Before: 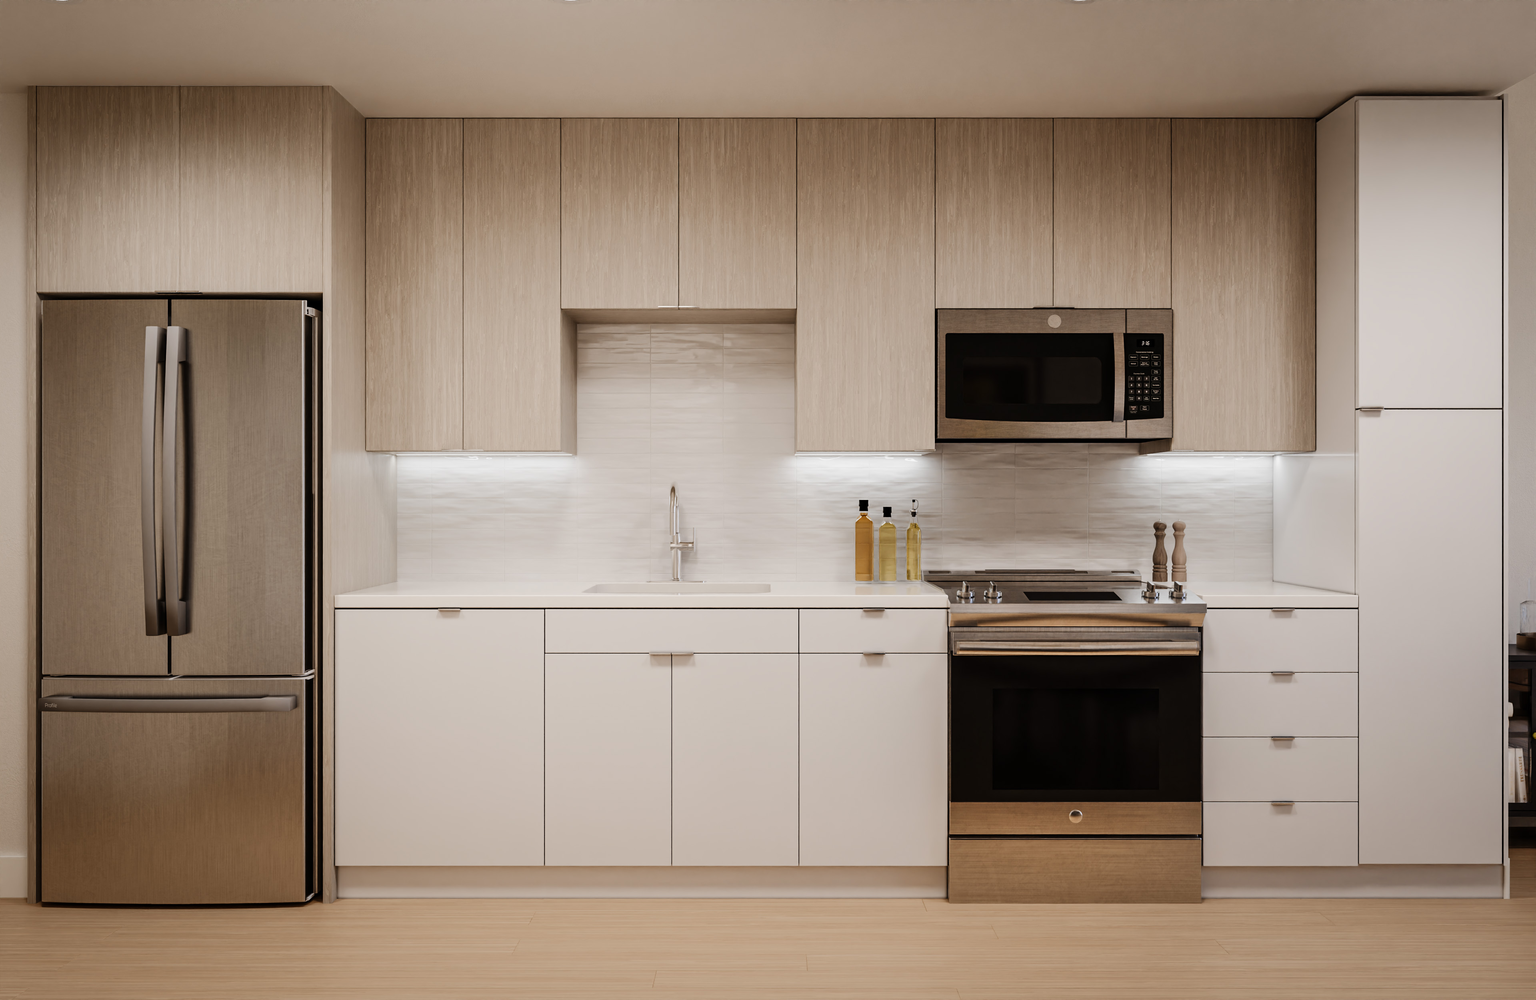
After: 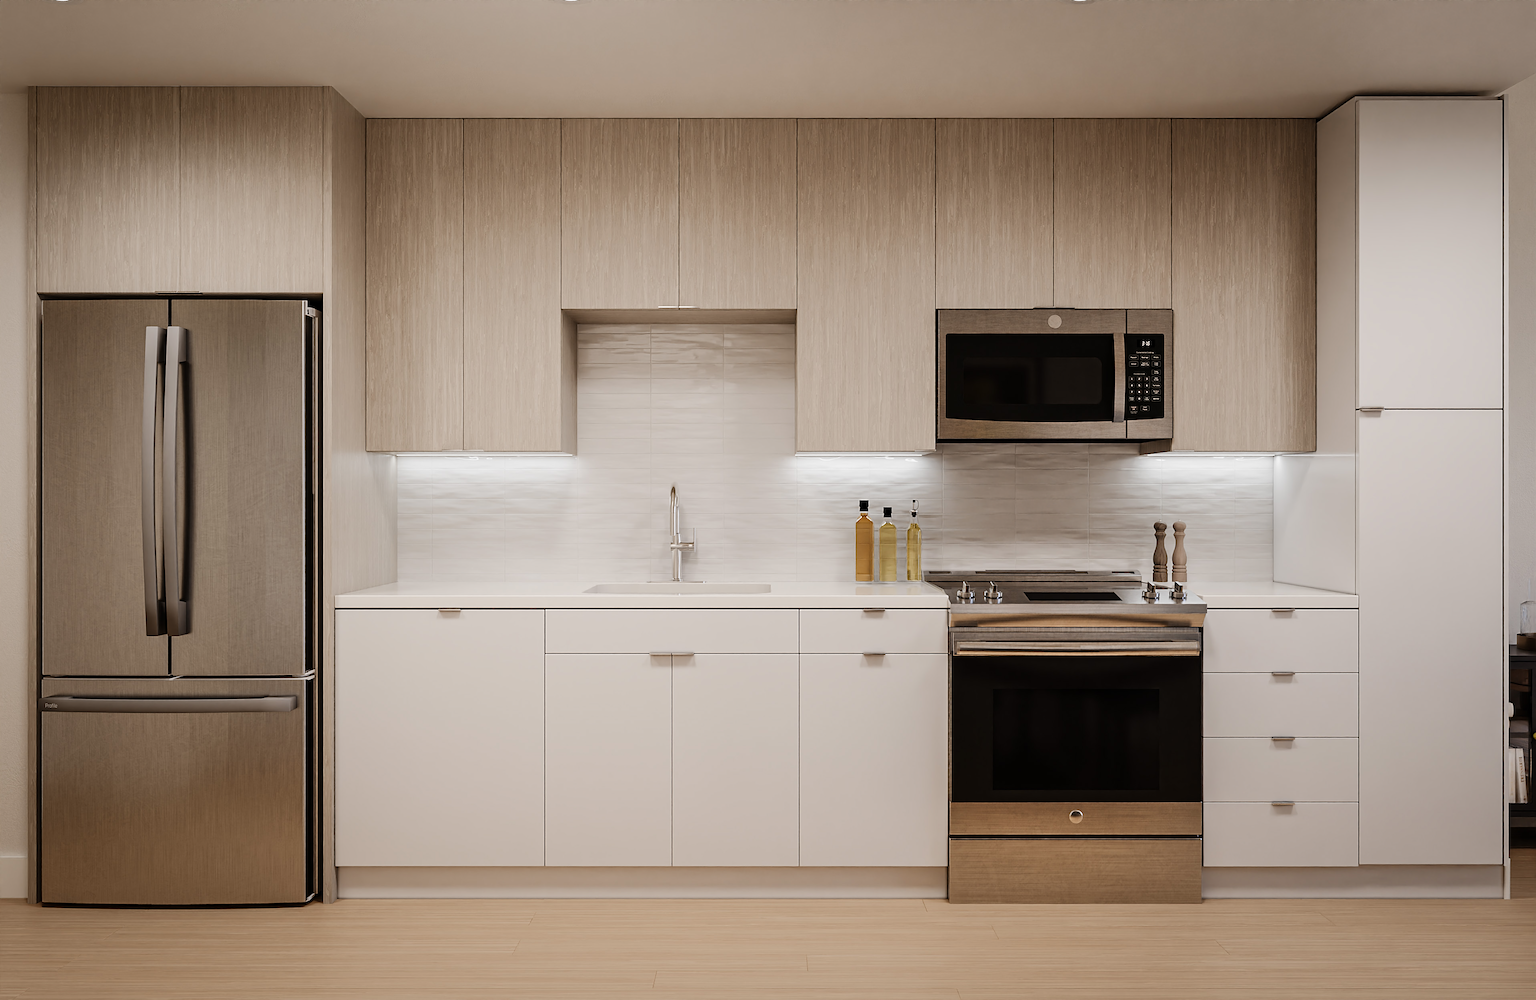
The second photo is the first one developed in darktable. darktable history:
contrast brightness saturation: saturation -0.04
sharpen: on, module defaults
